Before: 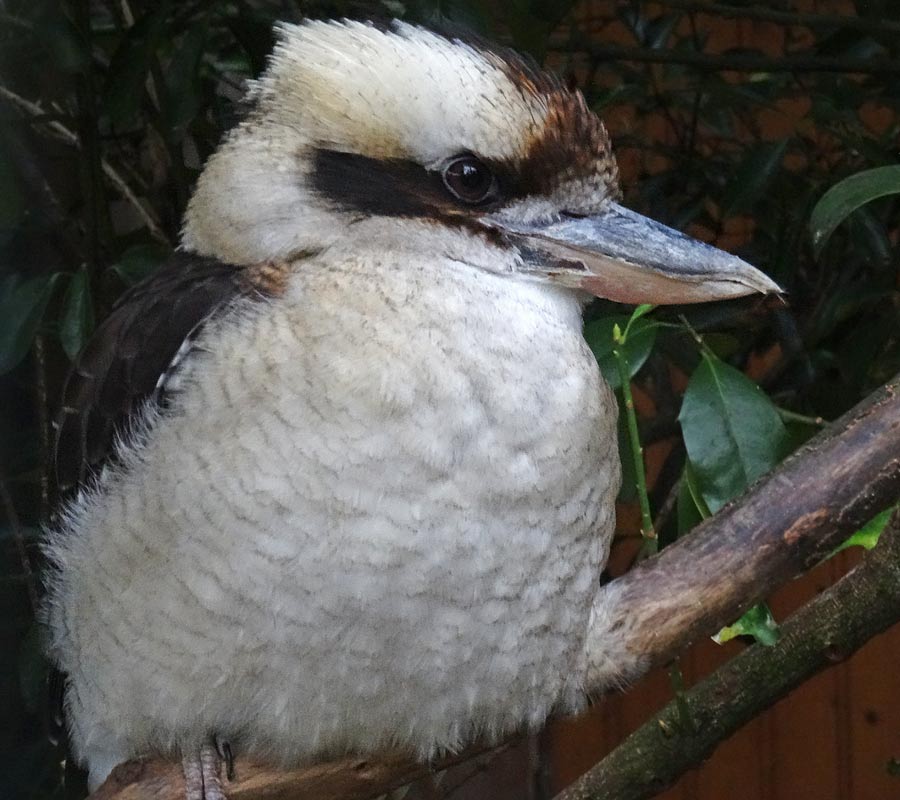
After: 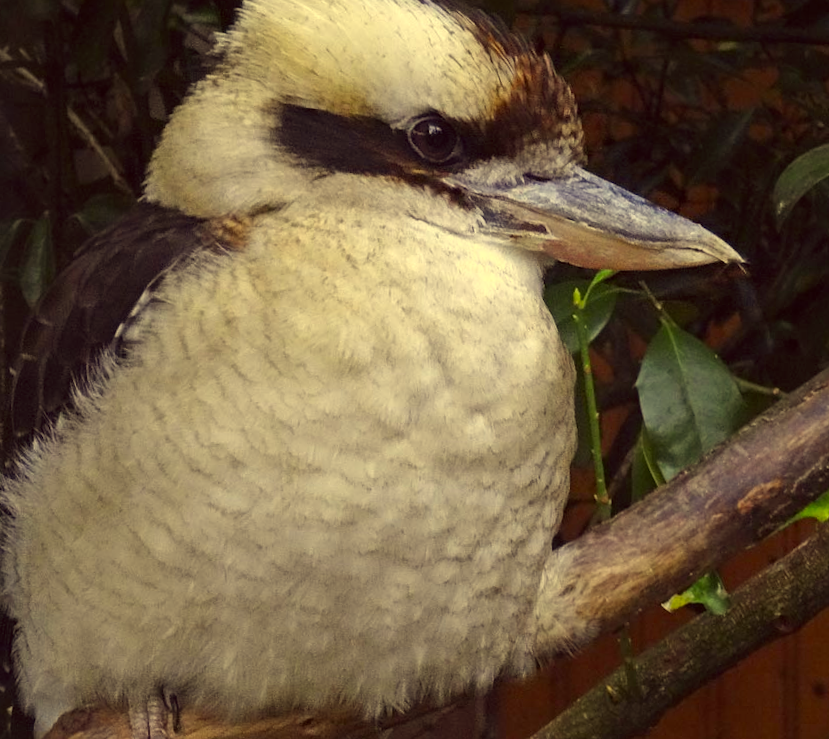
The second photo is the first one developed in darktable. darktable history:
crop and rotate: angle -1.83°, left 3.133%, top 3.65%, right 1.387%, bottom 0.664%
color correction: highlights a* -0.626, highlights b* 39.57, shadows a* 9.37, shadows b* -0.849
